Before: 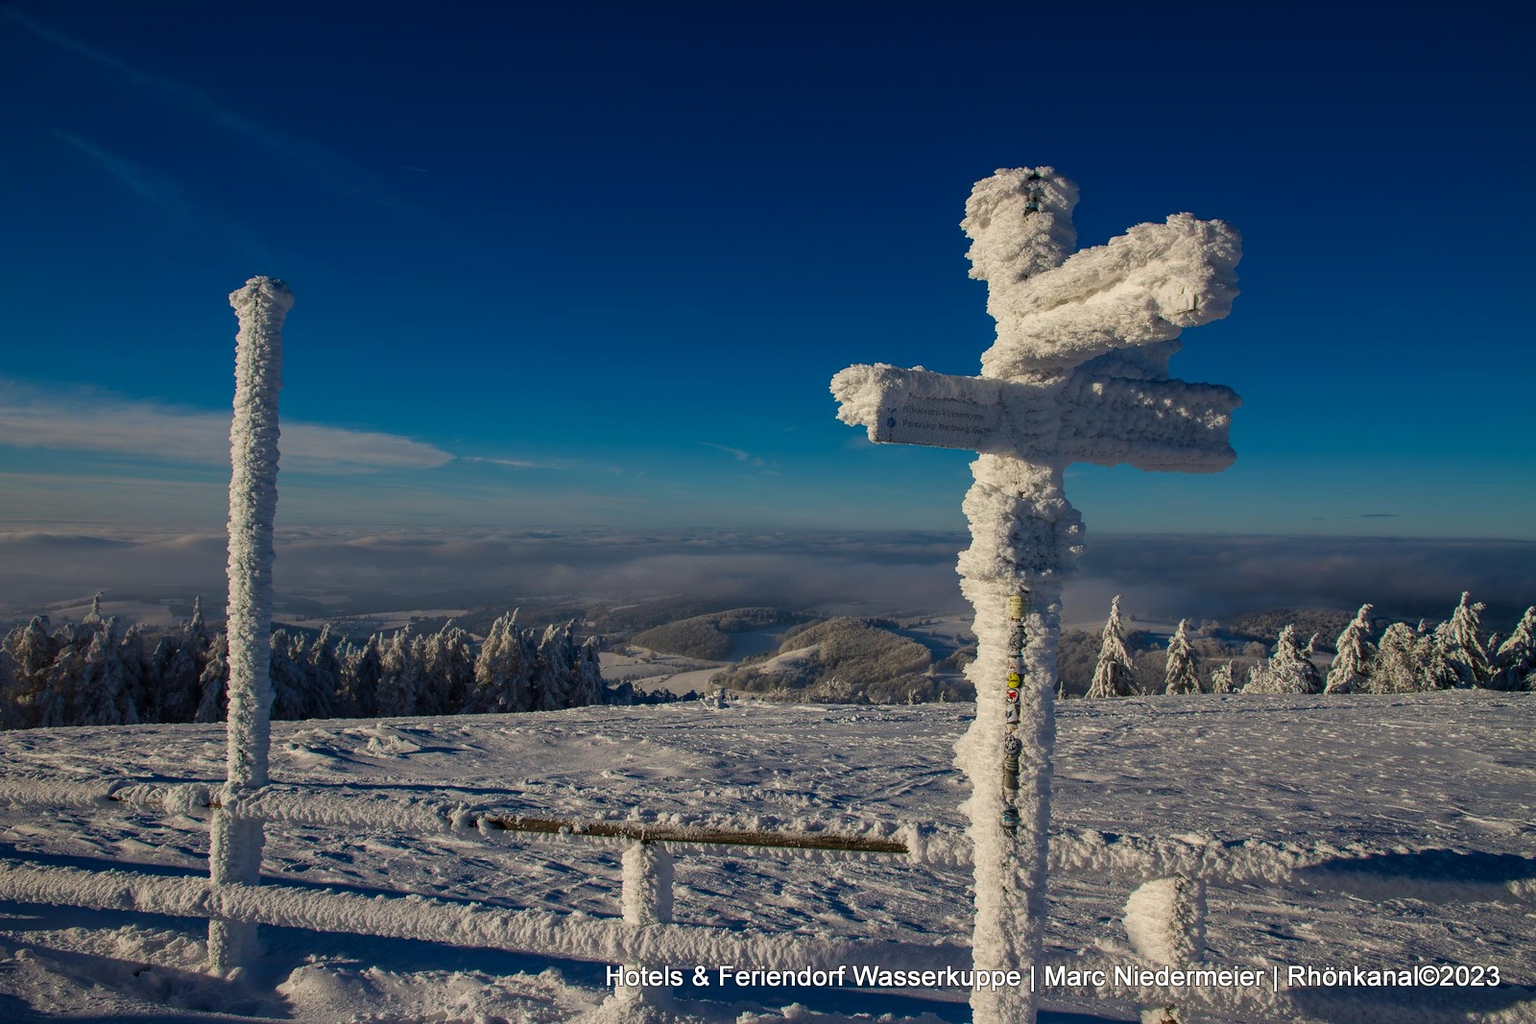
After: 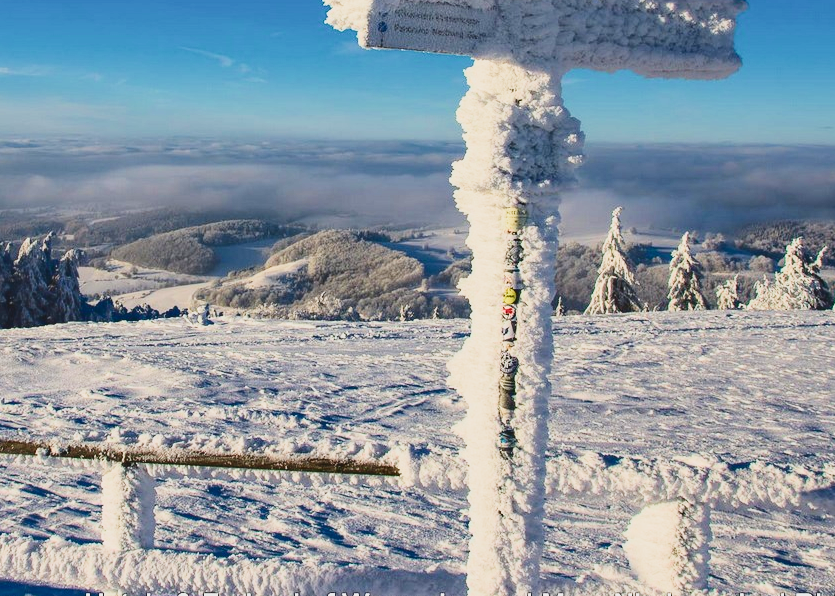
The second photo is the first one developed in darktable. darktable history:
filmic rgb: black relative exposure -16 EV, white relative exposure 6.06 EV, hardness 5.21, color science v4 (2020)
exposure: black level correction 0, exposure 1.669 EV, compensate highlight preservation false
tone curve: curves: ch0 [(0, 0.072) (0.249, 0.176) (0.518, 0.489) (0.832, 0.854) (1, 0.948)], color space Lab, independent channels, preserve colors none
shadows and highlights: radius 126.98, shadows 21.09, highlights -21.52, low approximation 0.01
crop: left 34.137%, top 38.76%, right 13.675%, bottom 5.368%
